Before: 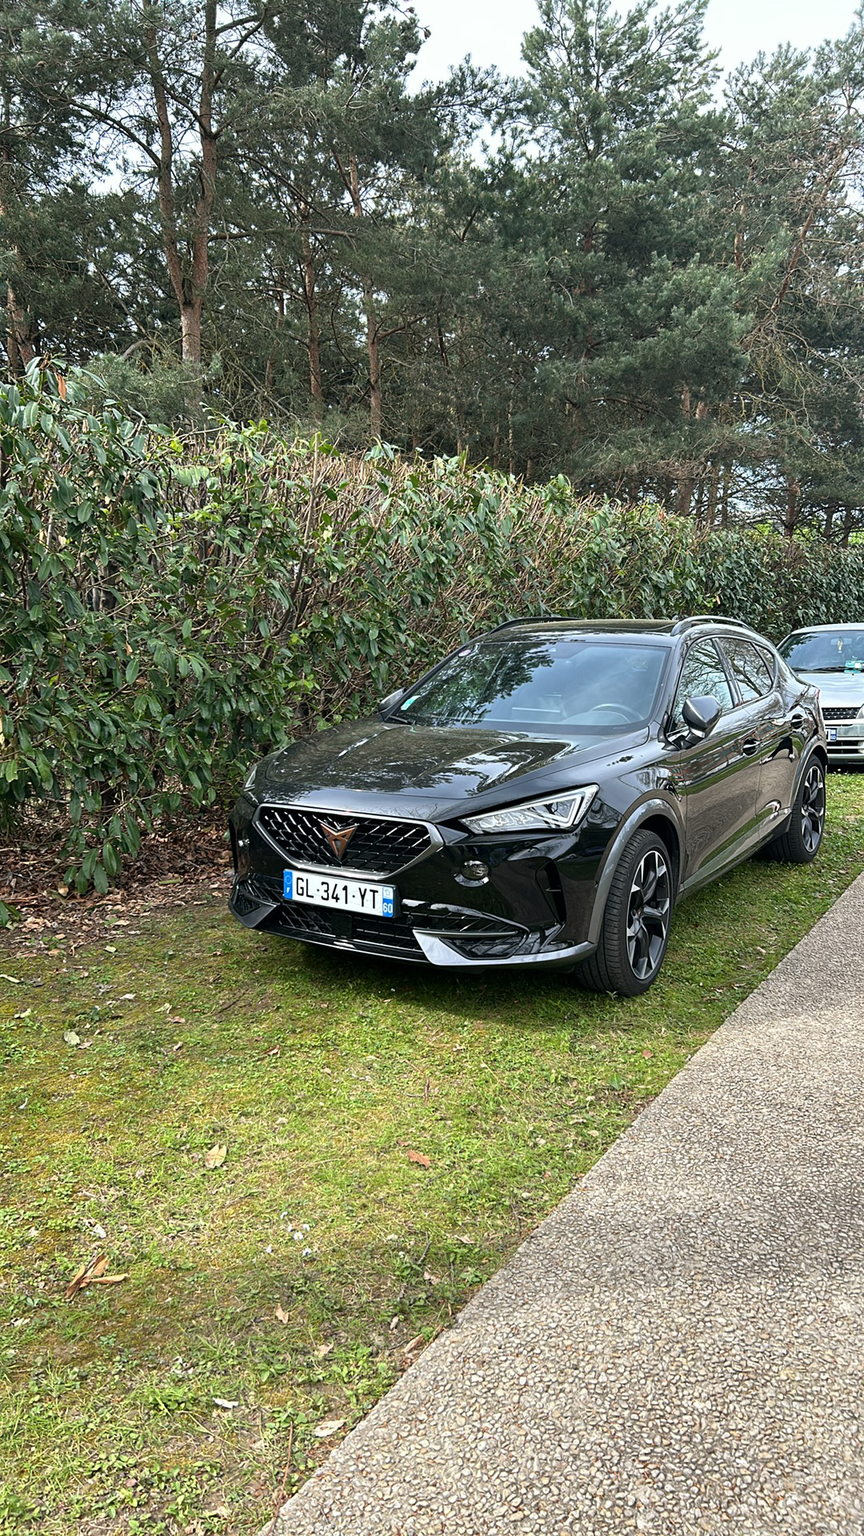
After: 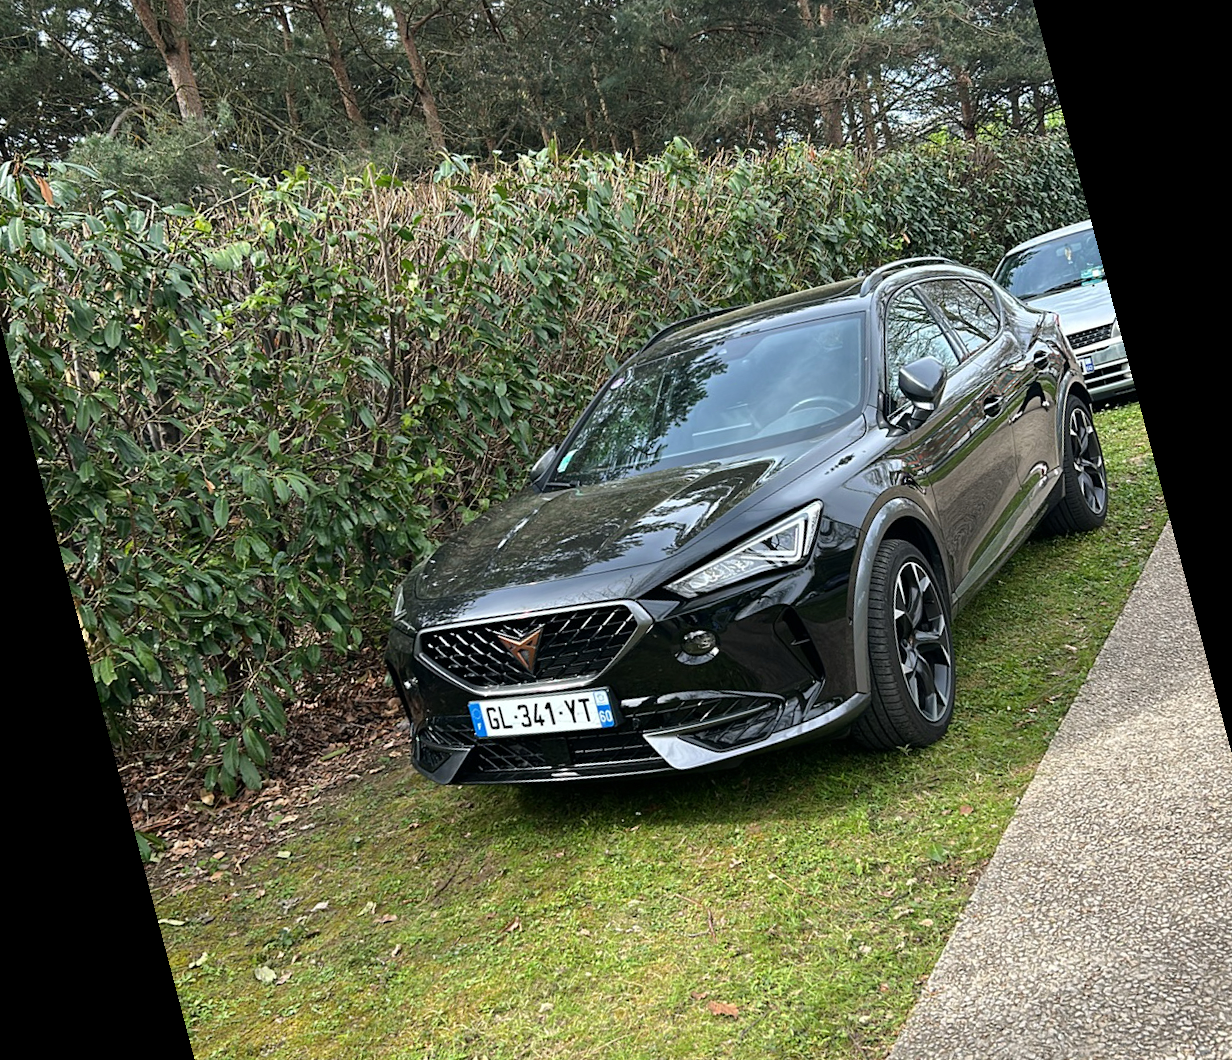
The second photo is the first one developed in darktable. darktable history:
rotate and perspective: rotation -14.8°, crop left 0.1, crop right 0.903, crop top 0.25, crop bottom 0.748
color balance: mode lift, gamma, gain (sRGB)
tone equalizer: -8 EV -1.84 EV, -7 EV -1.16 EV, -6 EV -1.62 EV, smoothing diameter 25%, edges refinement/feathering 10, preserve details guided filter
